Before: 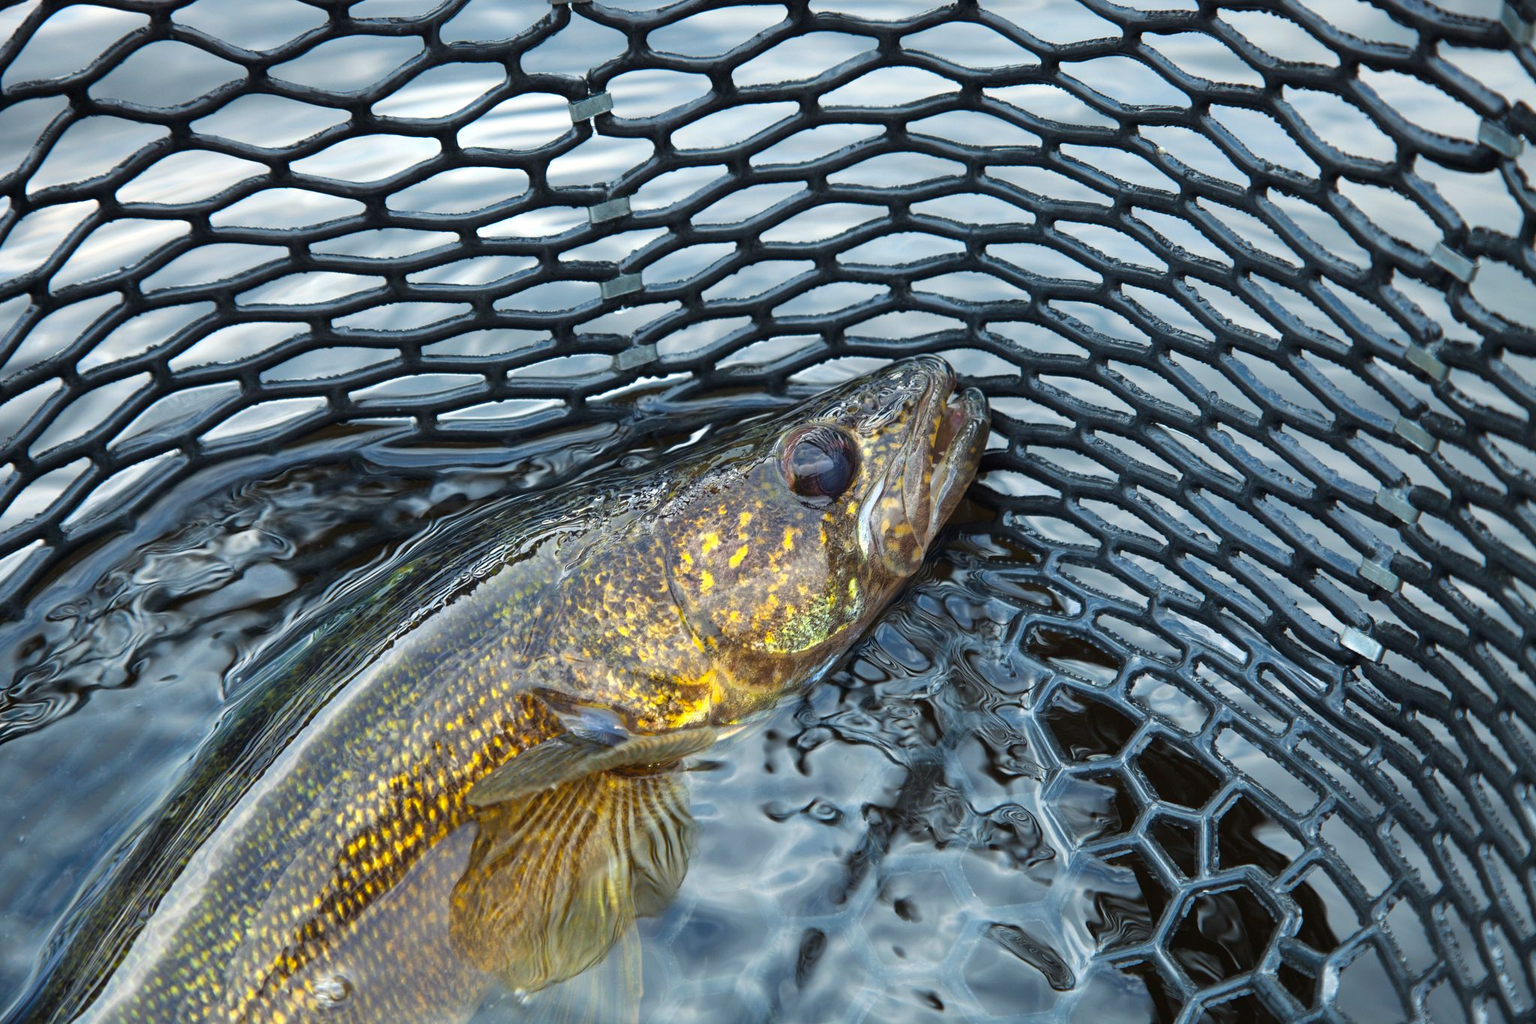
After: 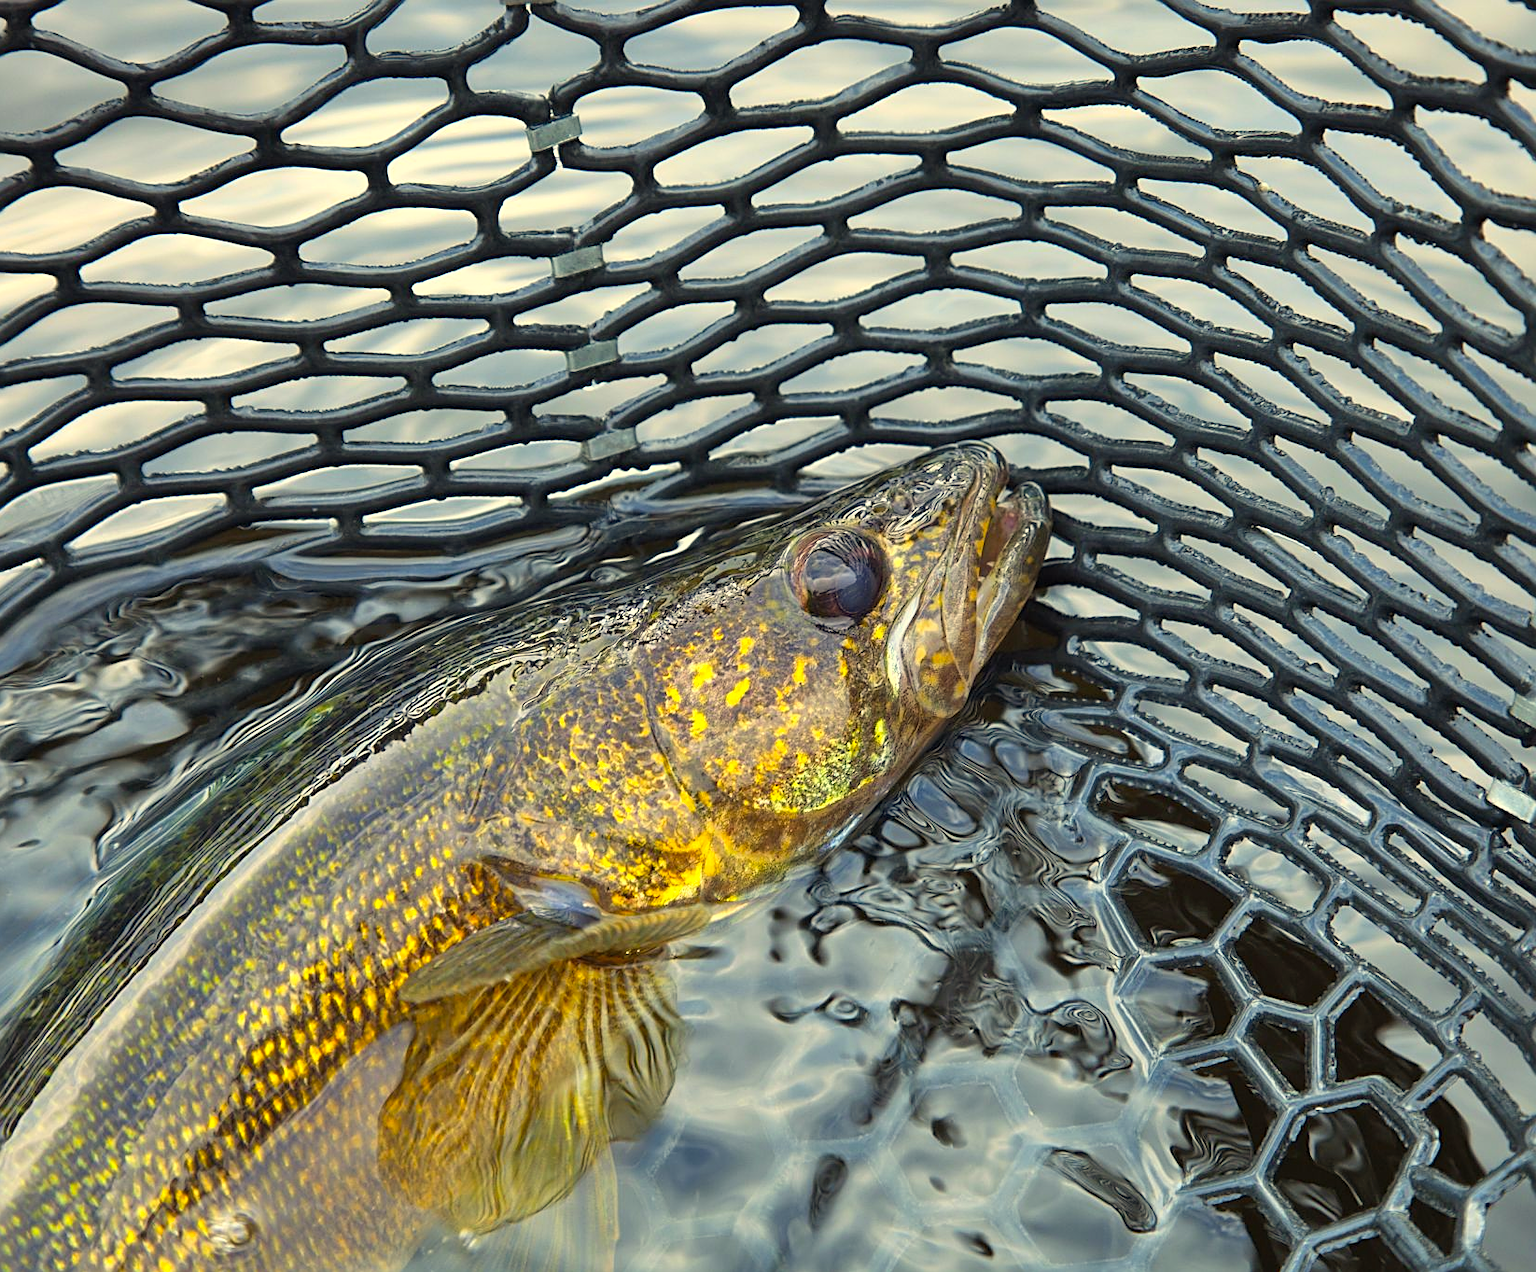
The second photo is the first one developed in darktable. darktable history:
sharpen: on, module defaults
crop and rotate: left 9.489%, right 10.14%
color correction: highlights a* 2.45, highlights b* 23.3
contrast brightness saturation: contrast 0.071, brightness 0.078, saturation 0.182
shadows and highlights: low approximation 0.01, soften with gaussian
